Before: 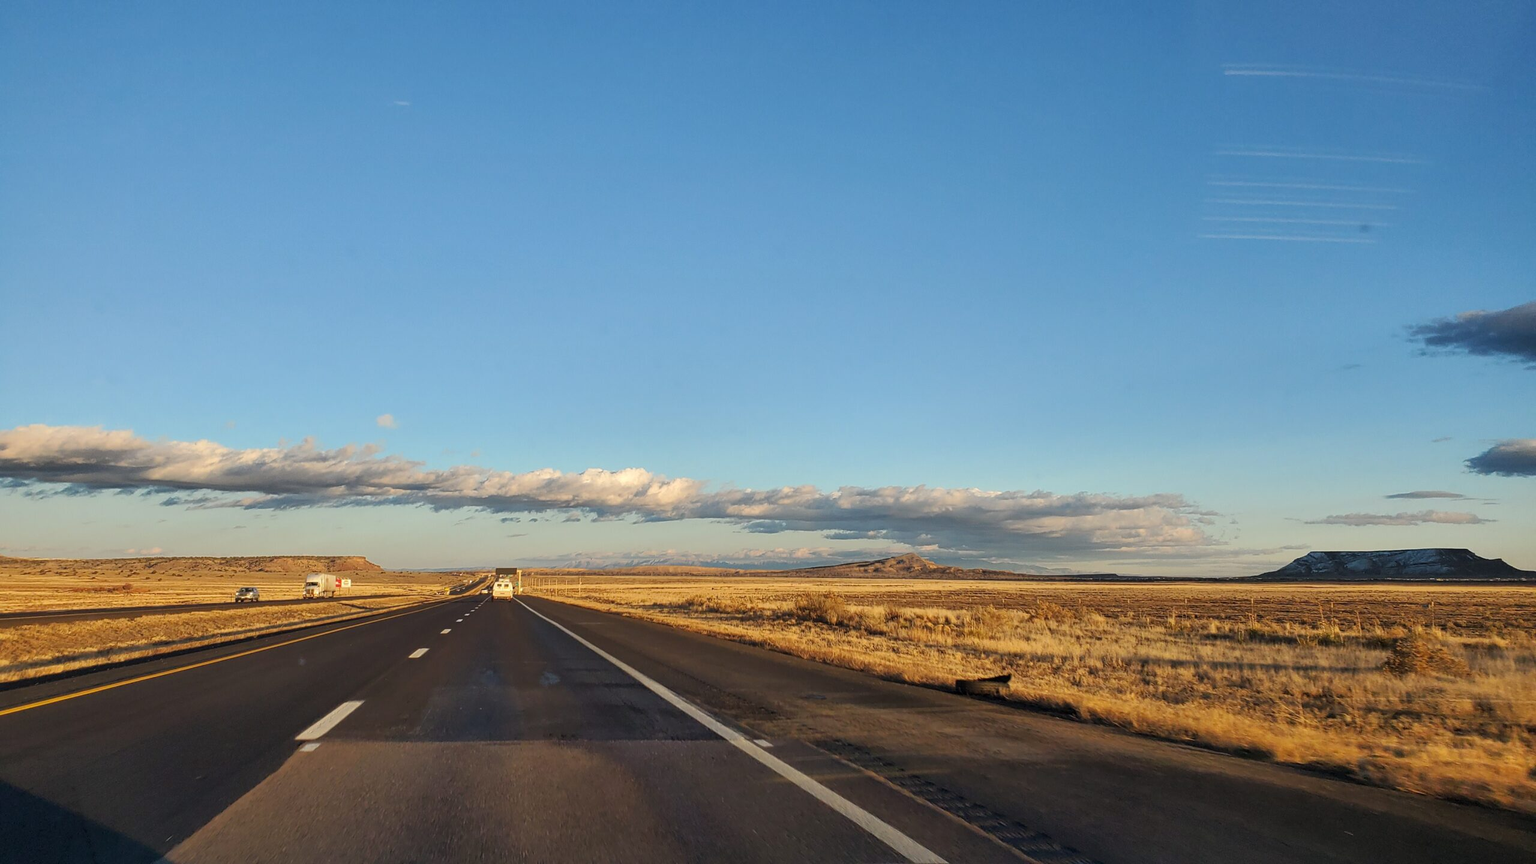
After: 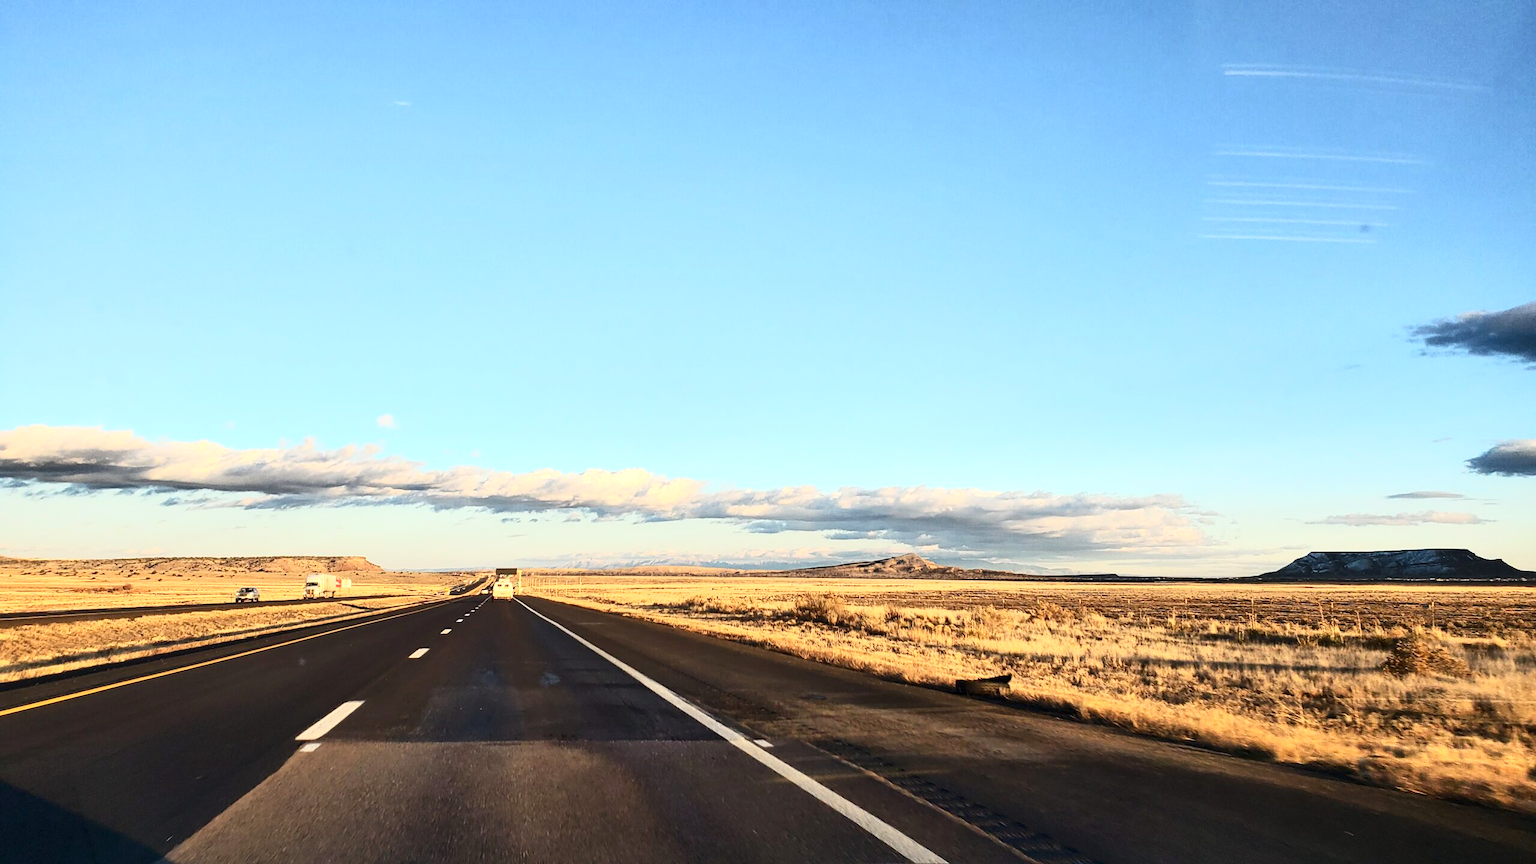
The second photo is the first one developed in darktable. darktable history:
contrast brightness saturation: contrast 0.39, brightness 0.1
exposure: black level correction 0, exposure 0.5 EV, compensate exposure bias true, compensate highlight preservation false
